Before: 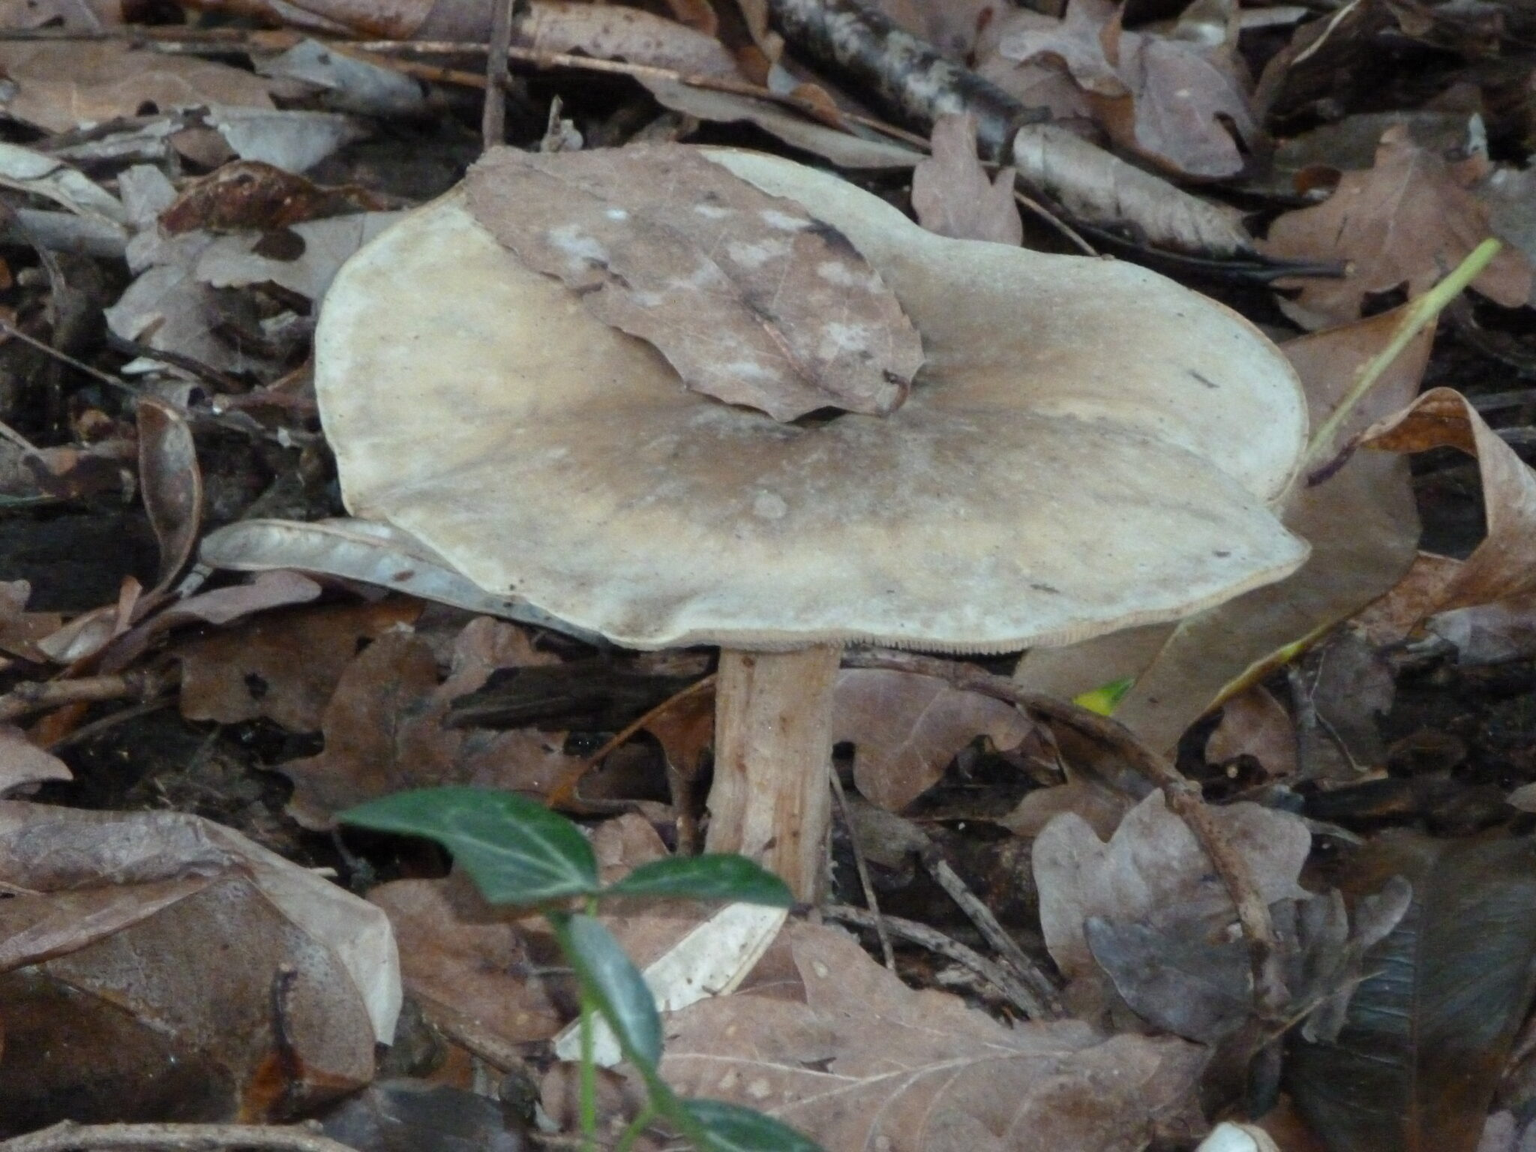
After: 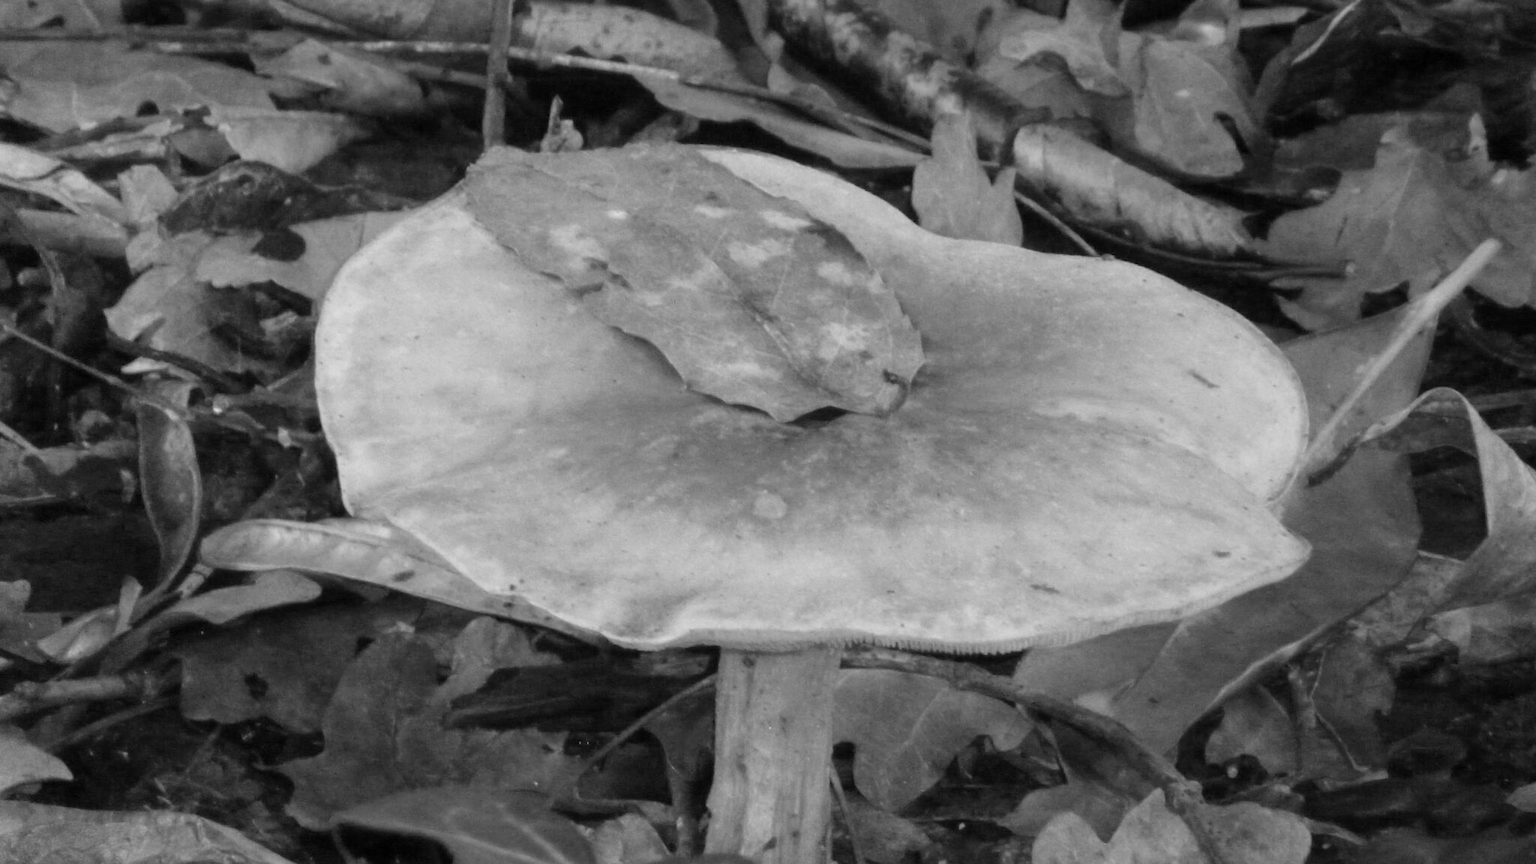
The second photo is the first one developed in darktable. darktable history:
monochrome: on, module defaults
crop: bottom 24.967%
